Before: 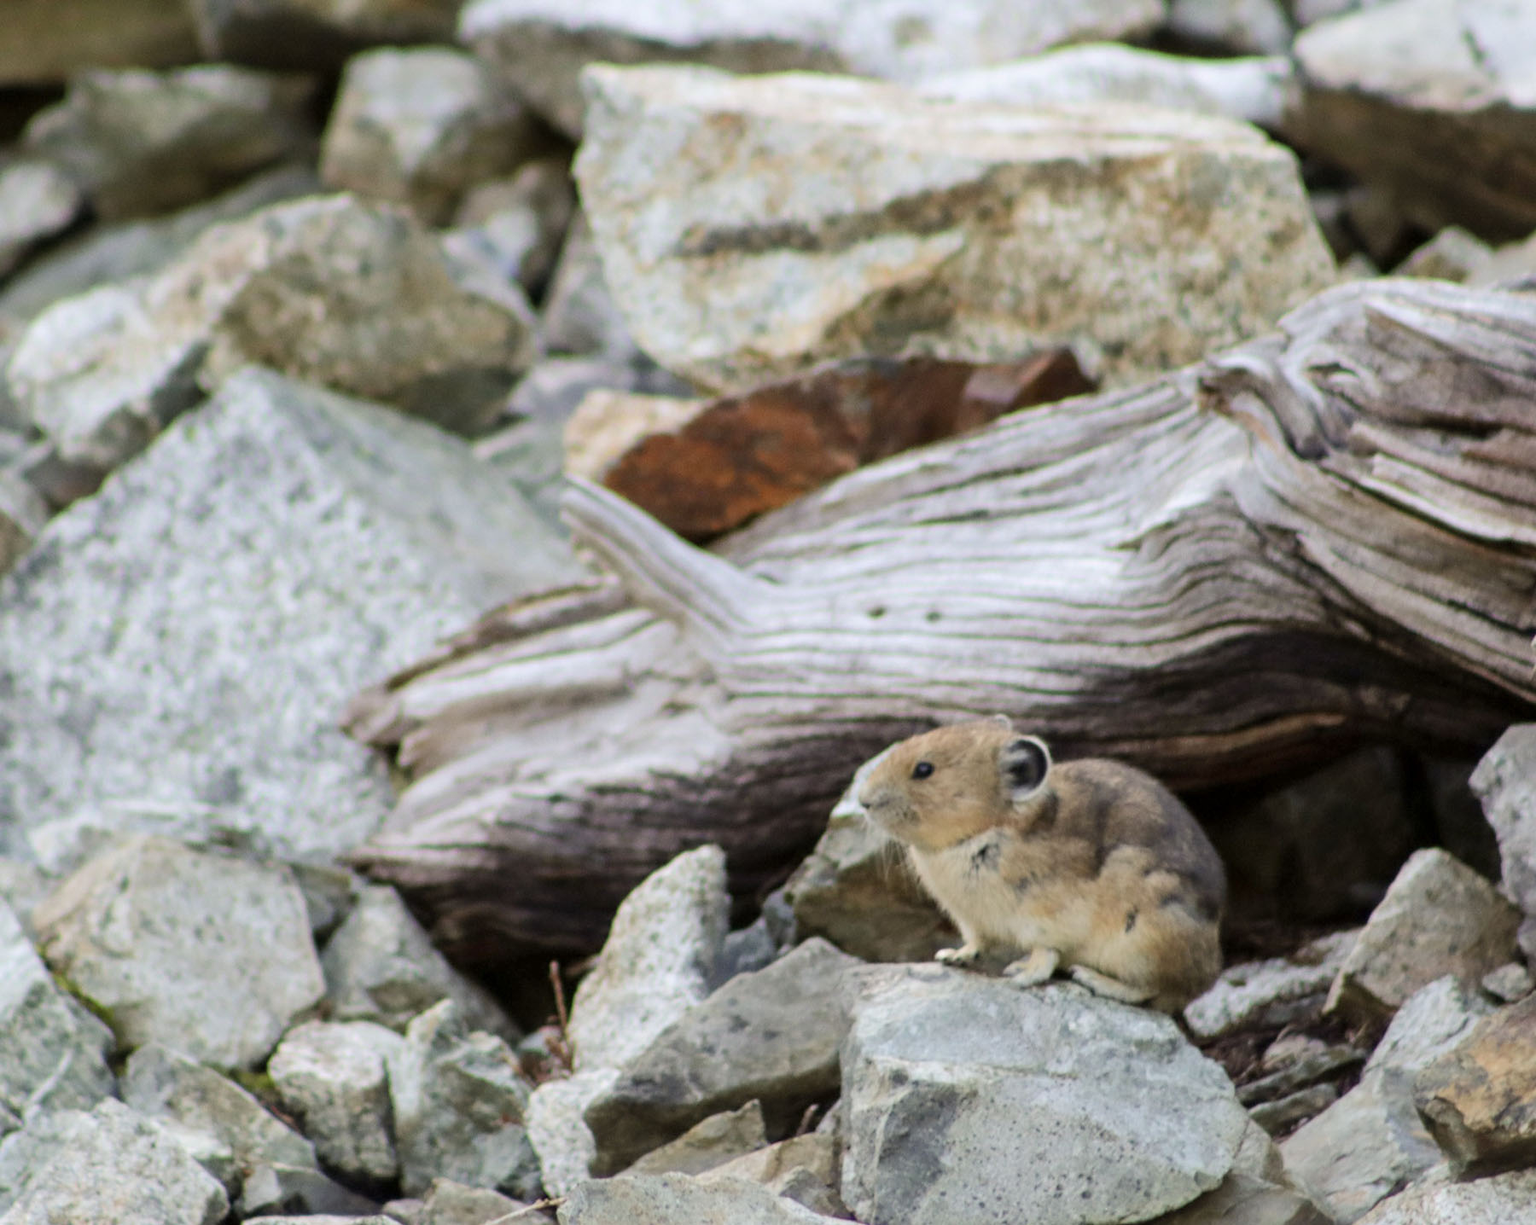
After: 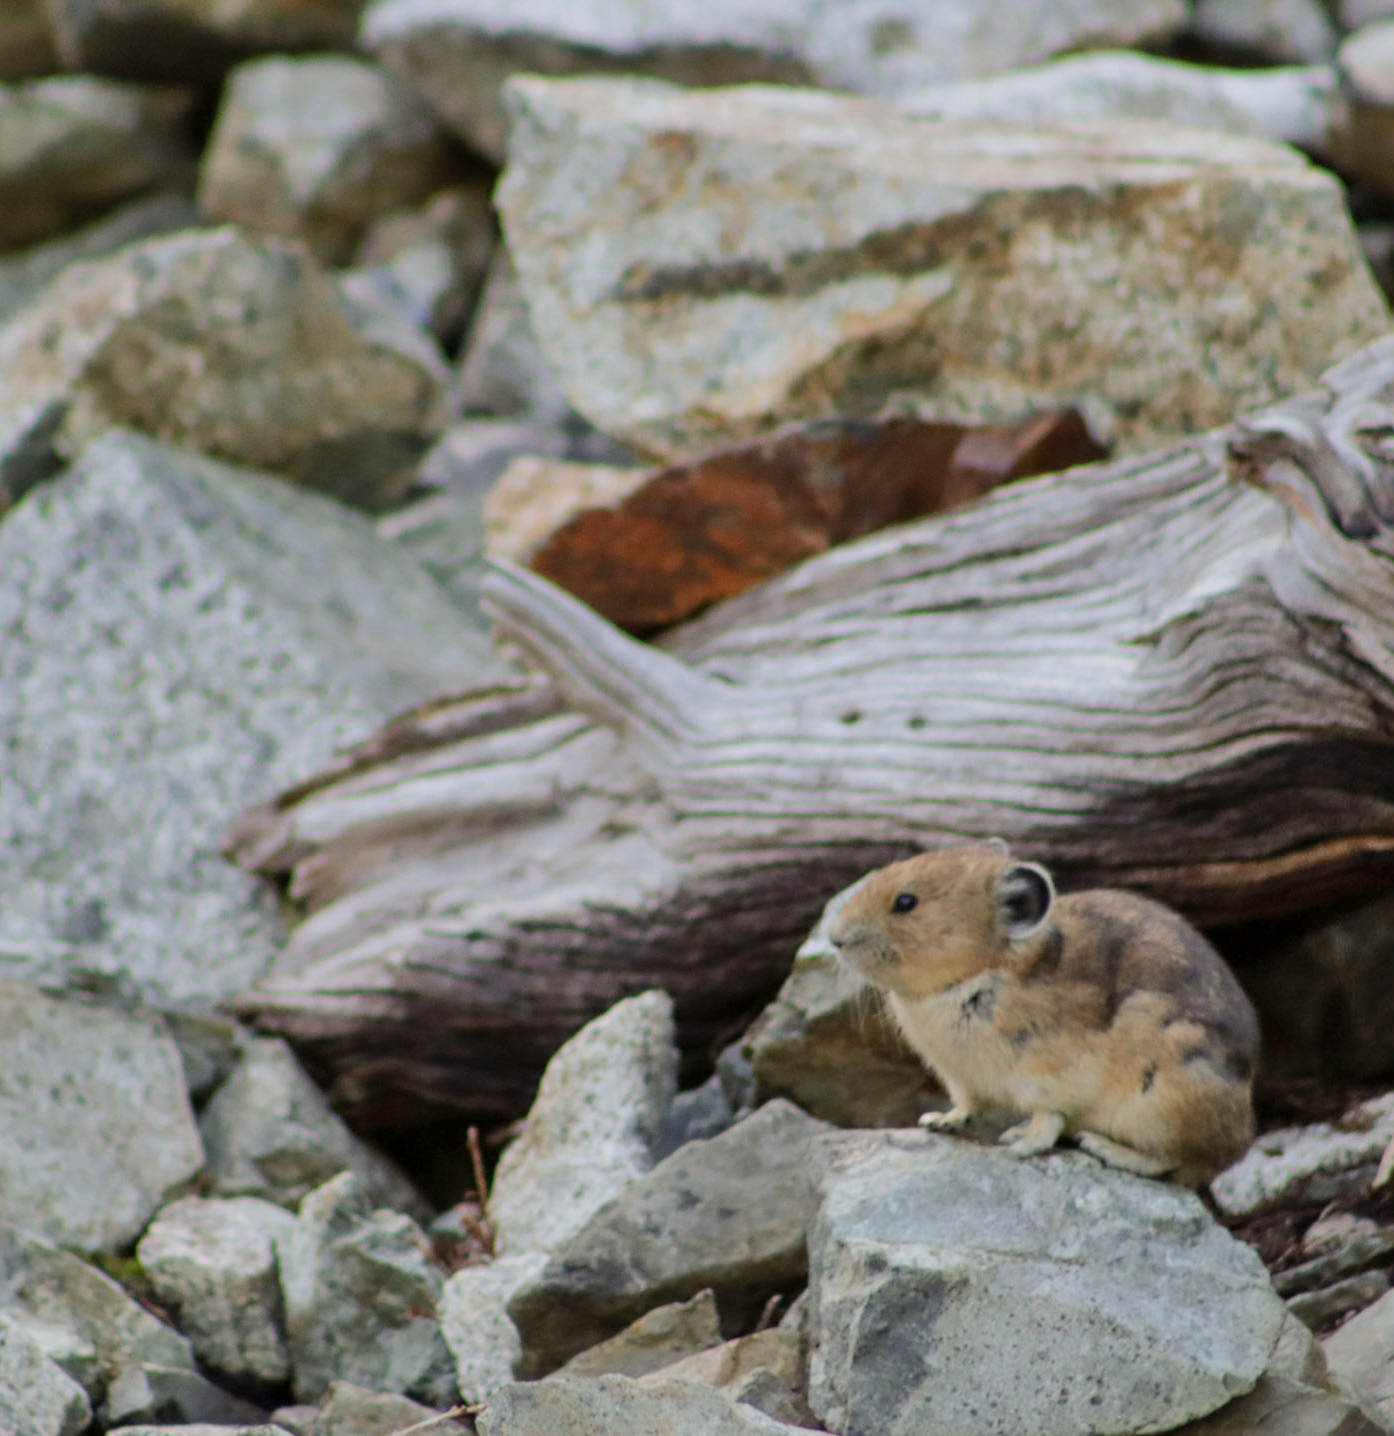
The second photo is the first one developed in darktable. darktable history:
shadows and highlights: shadows 53, soften with gaussian
exposure: exposure -0.36 EV, compensate highlight preservation false
crop: left 9.88%, right 12.664%
